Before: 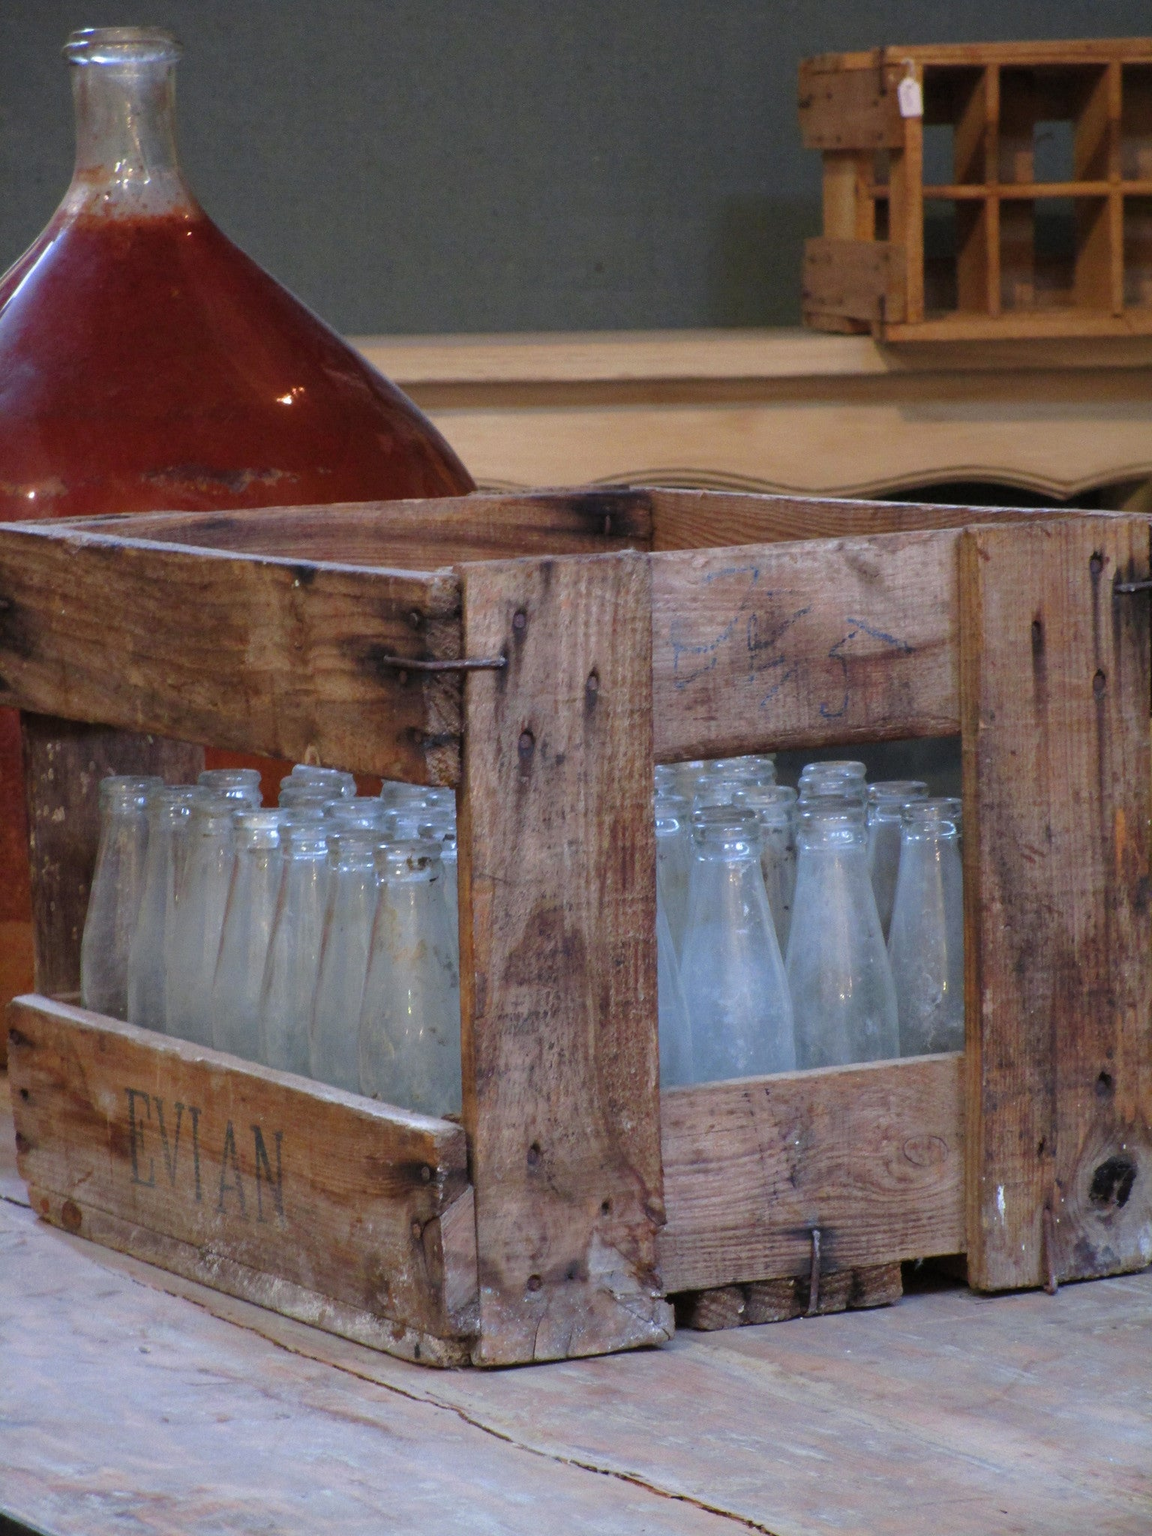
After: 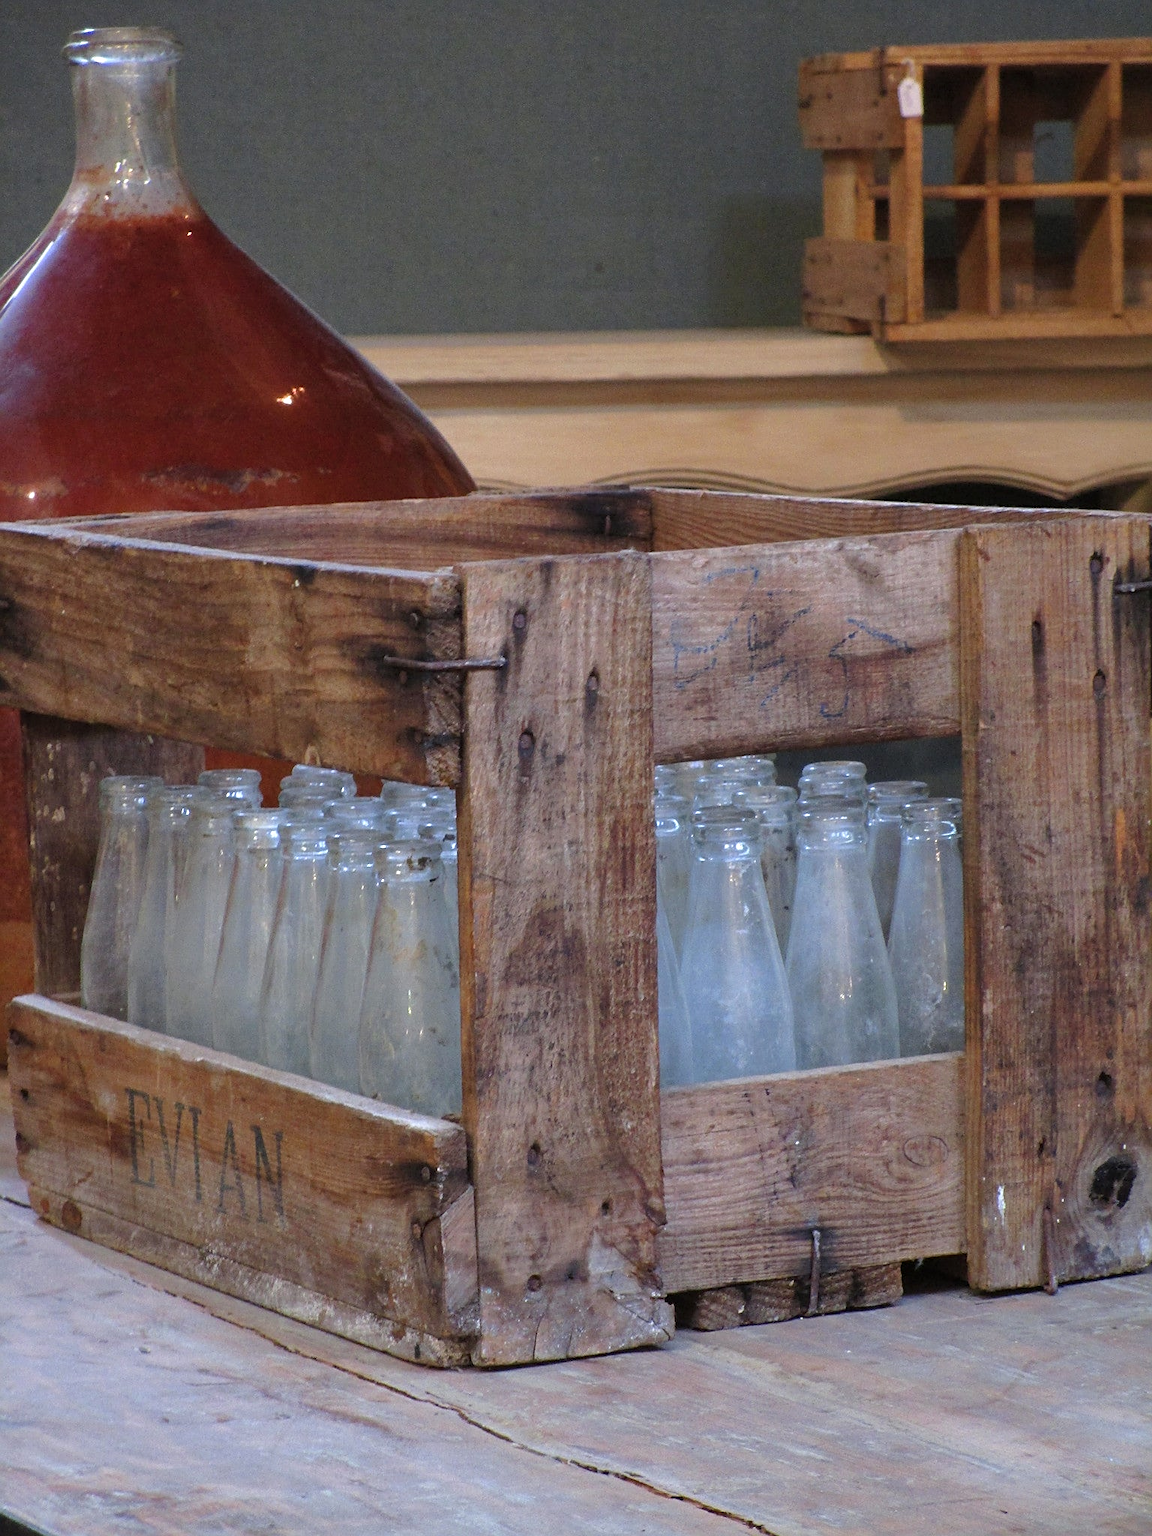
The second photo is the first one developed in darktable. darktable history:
shadows and highlights: radius 171.16, shadows 27, white point adjustment 3.13, highlights -67.95, soften with gaussian
sharpen: on, module defaults
